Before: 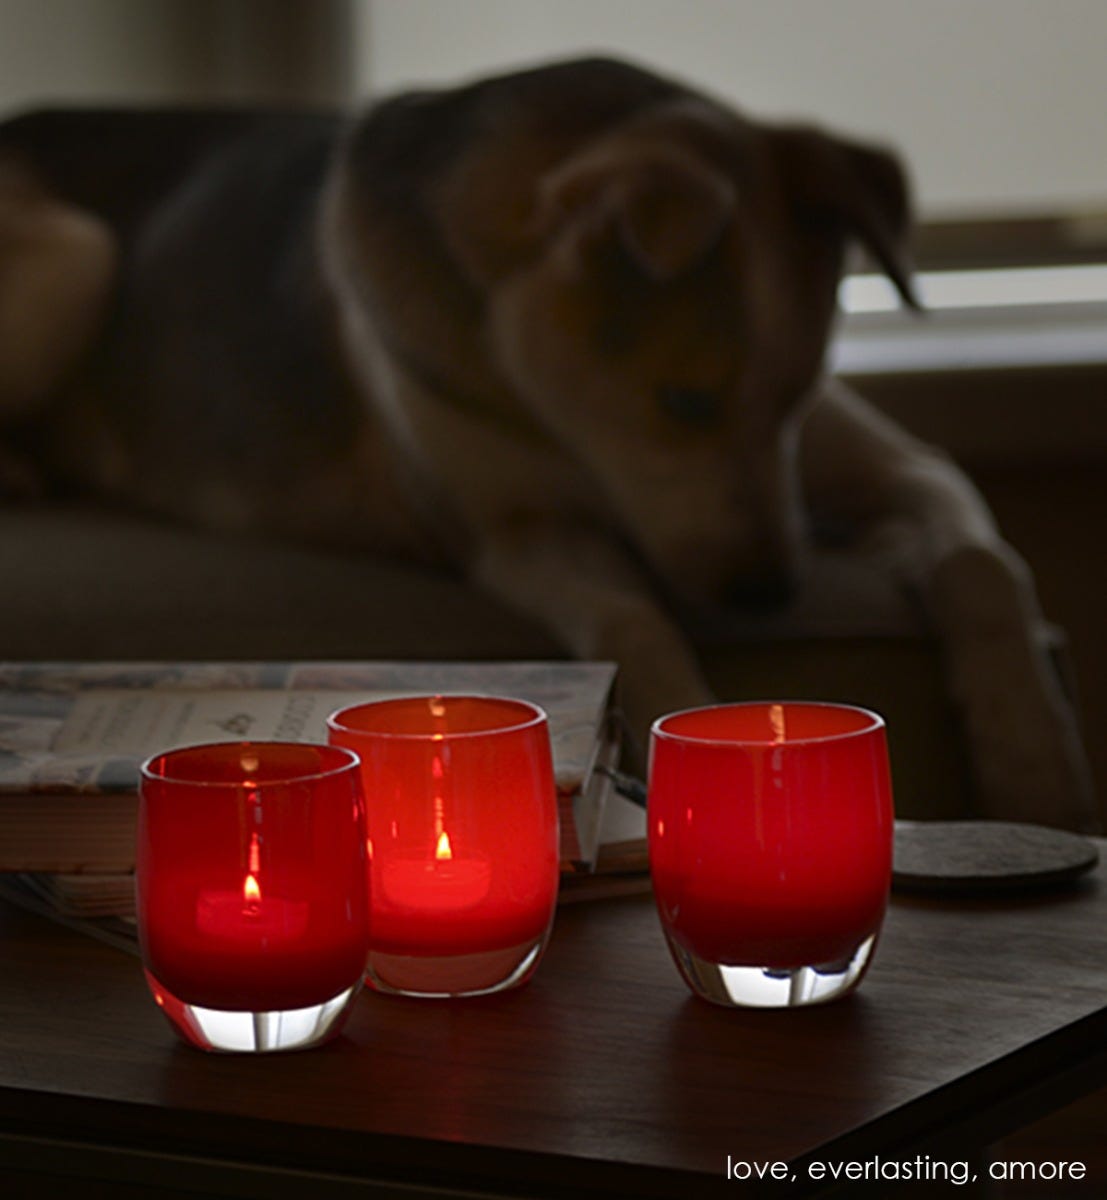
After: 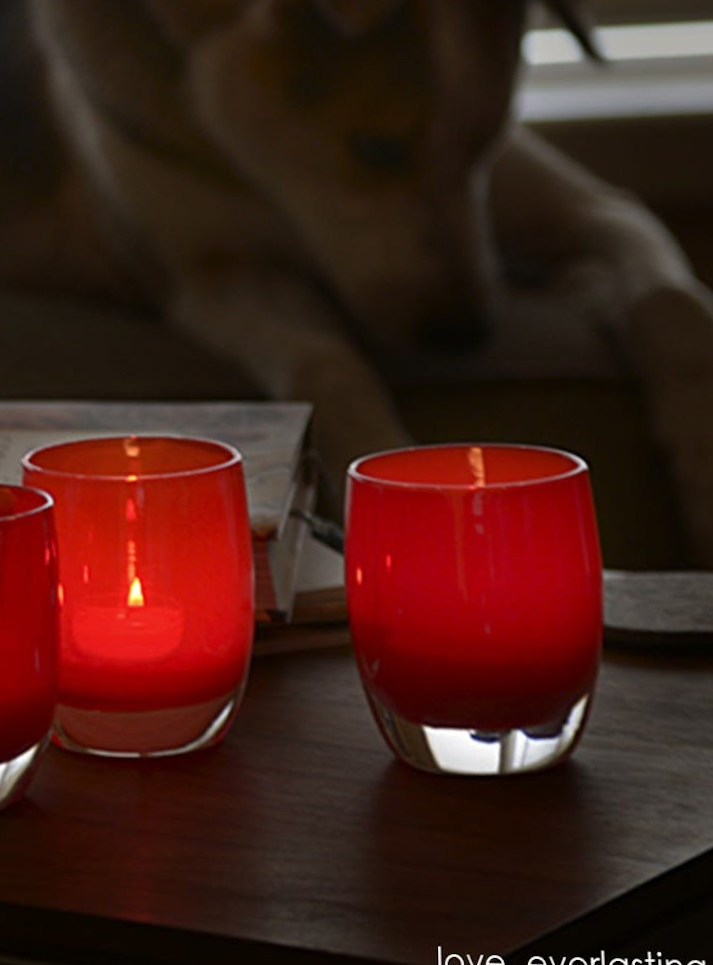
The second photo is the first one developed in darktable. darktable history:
crop and rotate: left 28.256%, top 17.734%, right 12.656%, bottom 3.573%
rotate and perspective: rotation 0.128°, lens shift (vertical) -0.181, lens shift (horizontal) -0.044, shear 0.001, automatic cropping off
